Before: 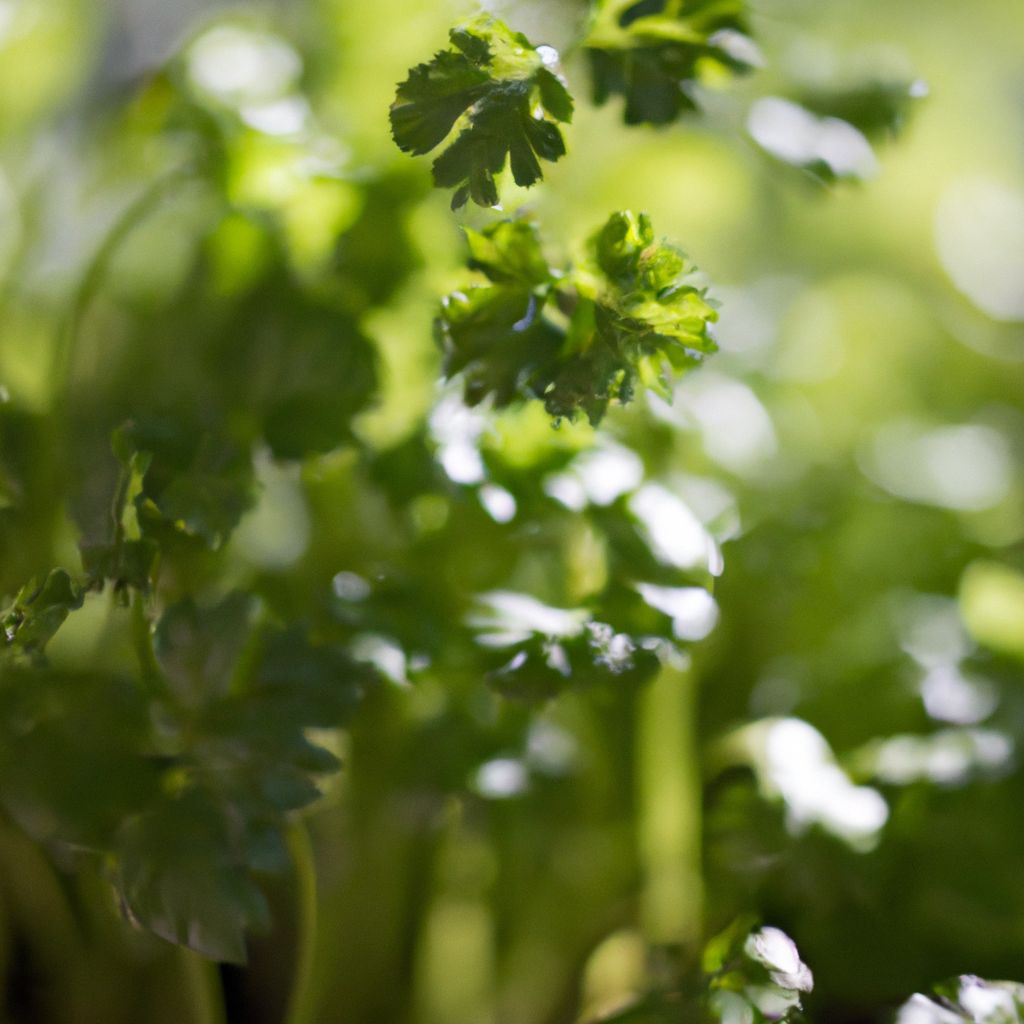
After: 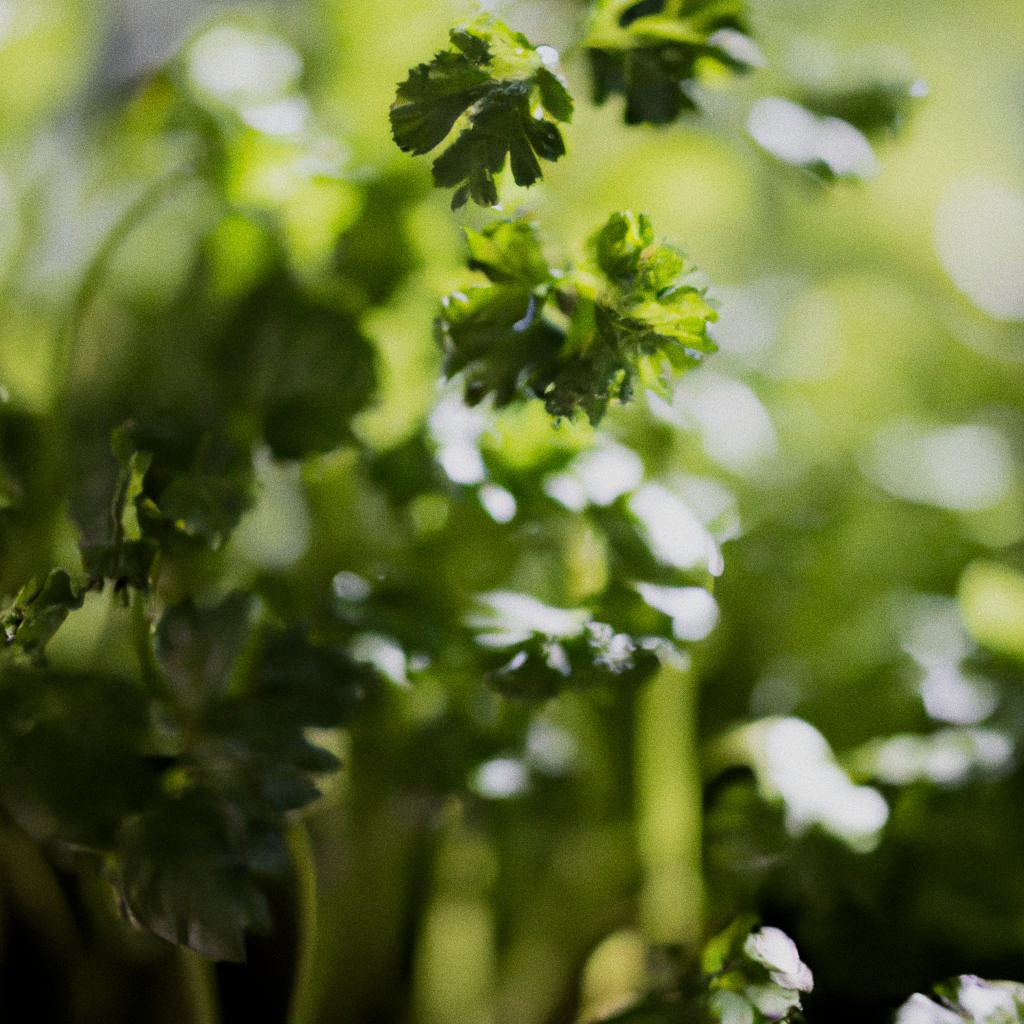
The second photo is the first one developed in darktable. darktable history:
grain: on, module defaults
filmic rgb: black relative exposure -5 EV, hardness 2.88, contrast 1.2
